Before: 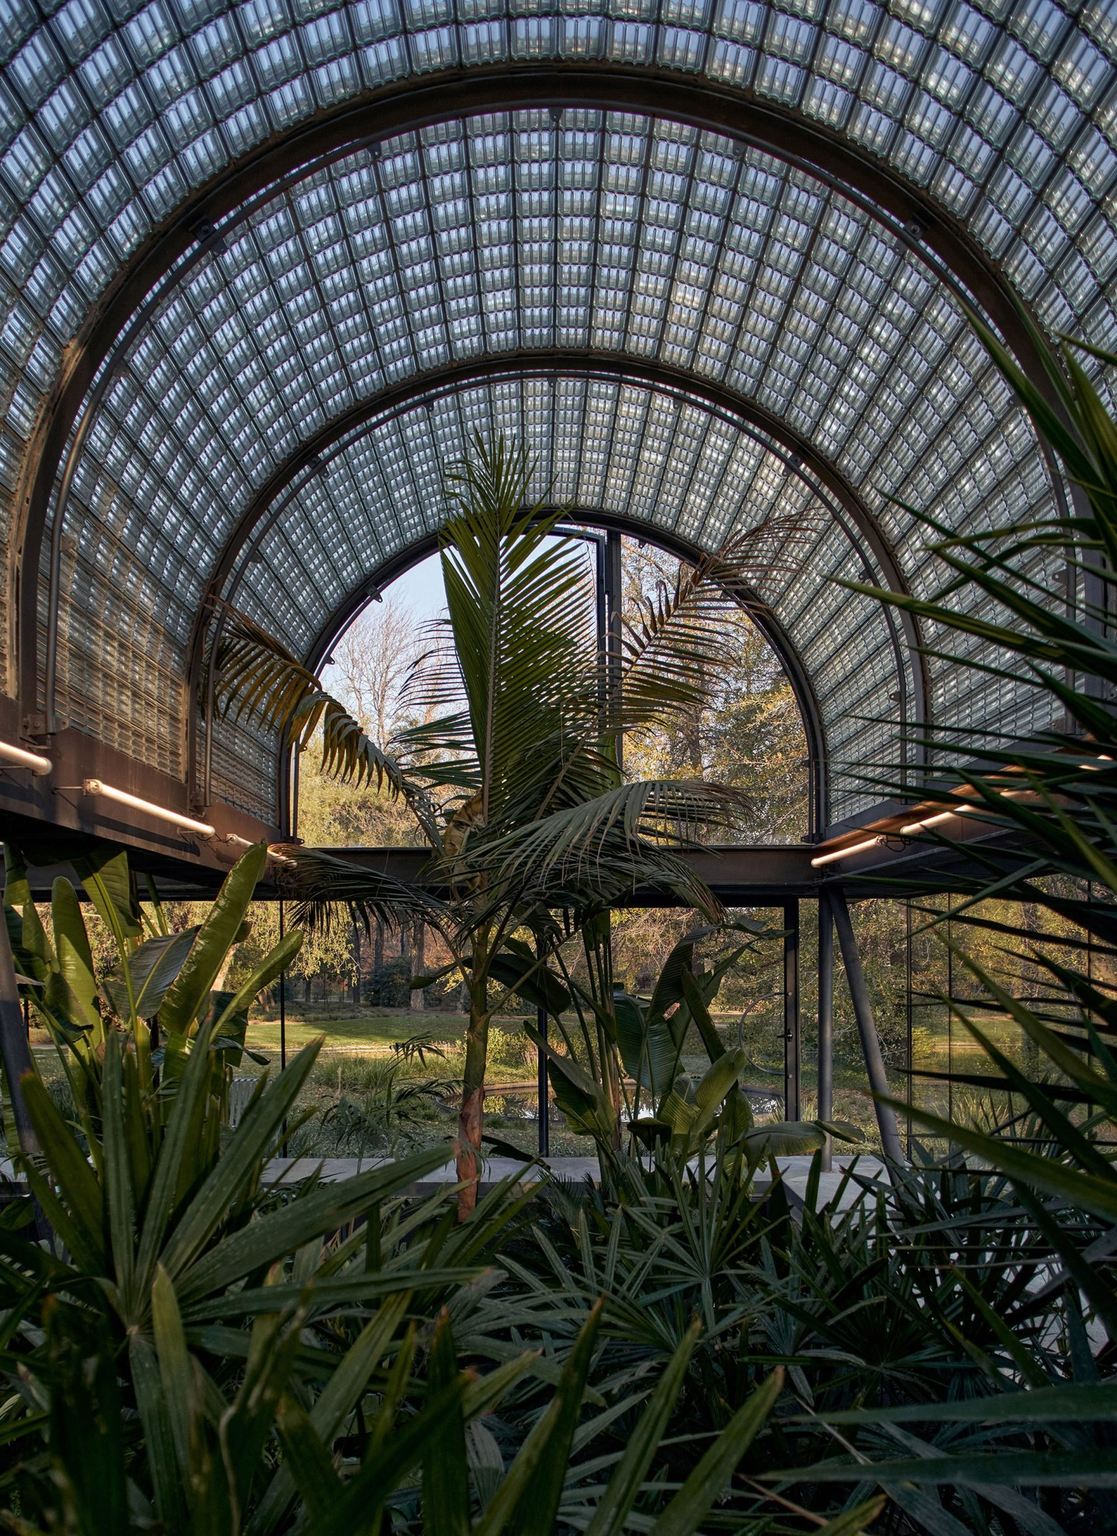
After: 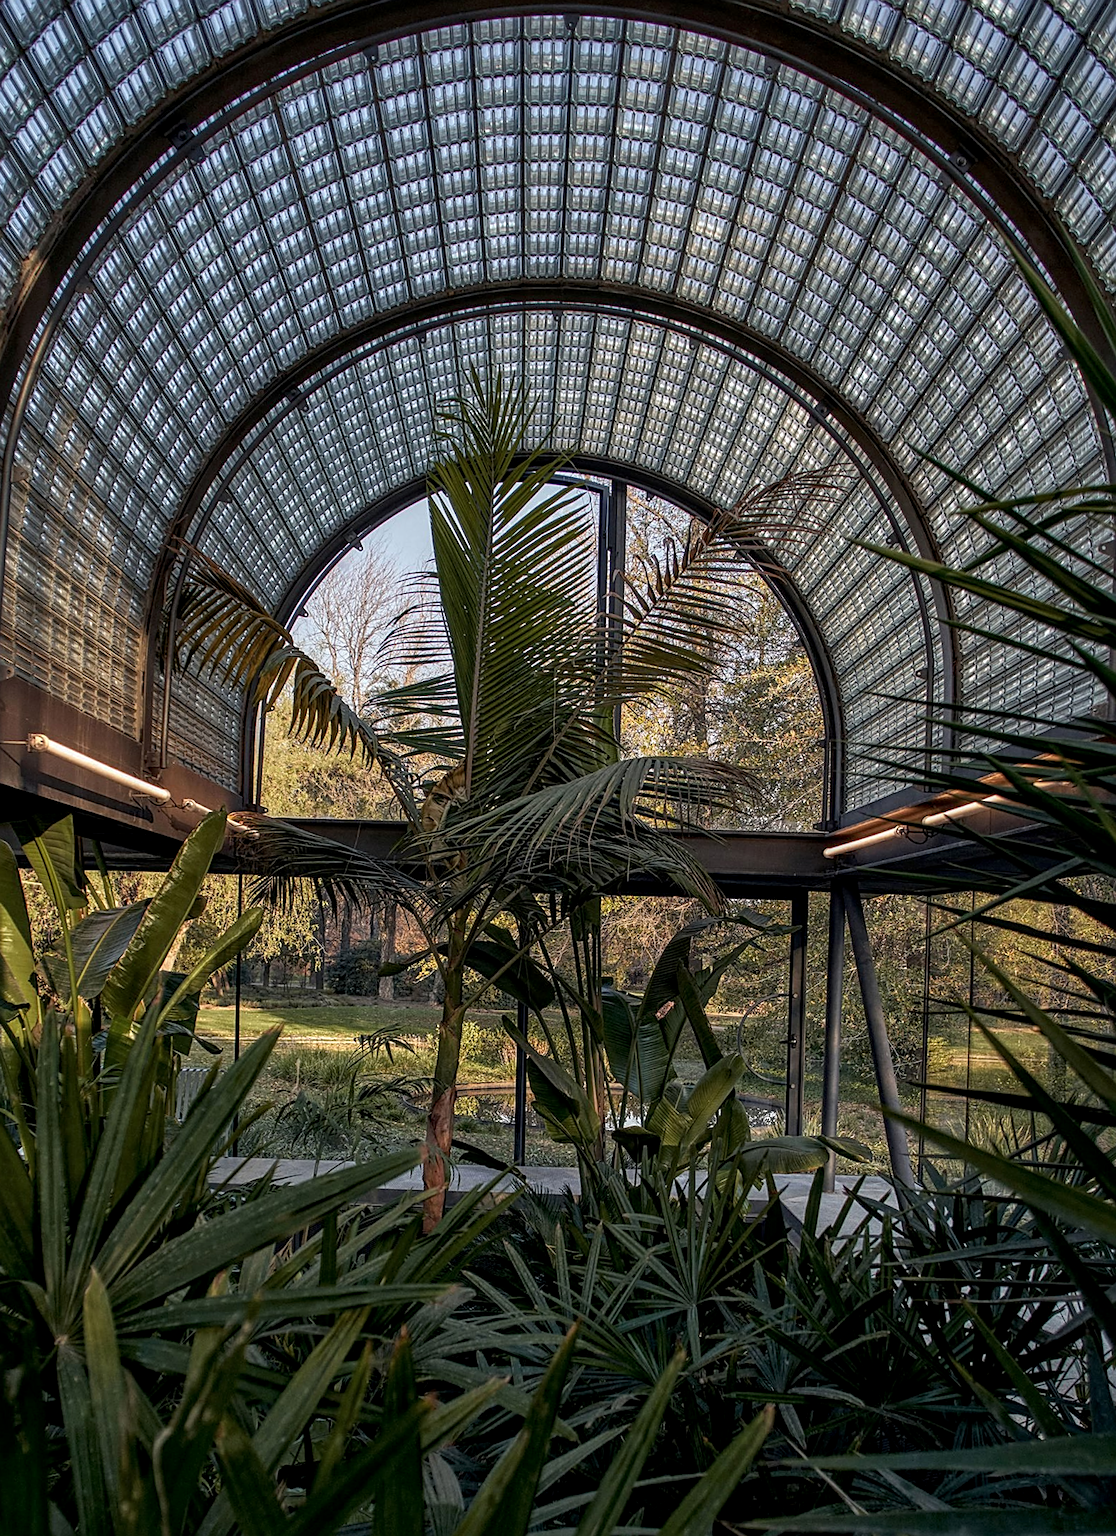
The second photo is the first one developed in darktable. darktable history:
crop and rotate: angle -1.96°, left 3.097%, top 4.154%, right 1.586%, bottom 0.529%
sharpen: on, module defaults
exposure: exposure 0.014 EV, compensate highlight preservation false
local contrast: highlights 25%, detail 130%
